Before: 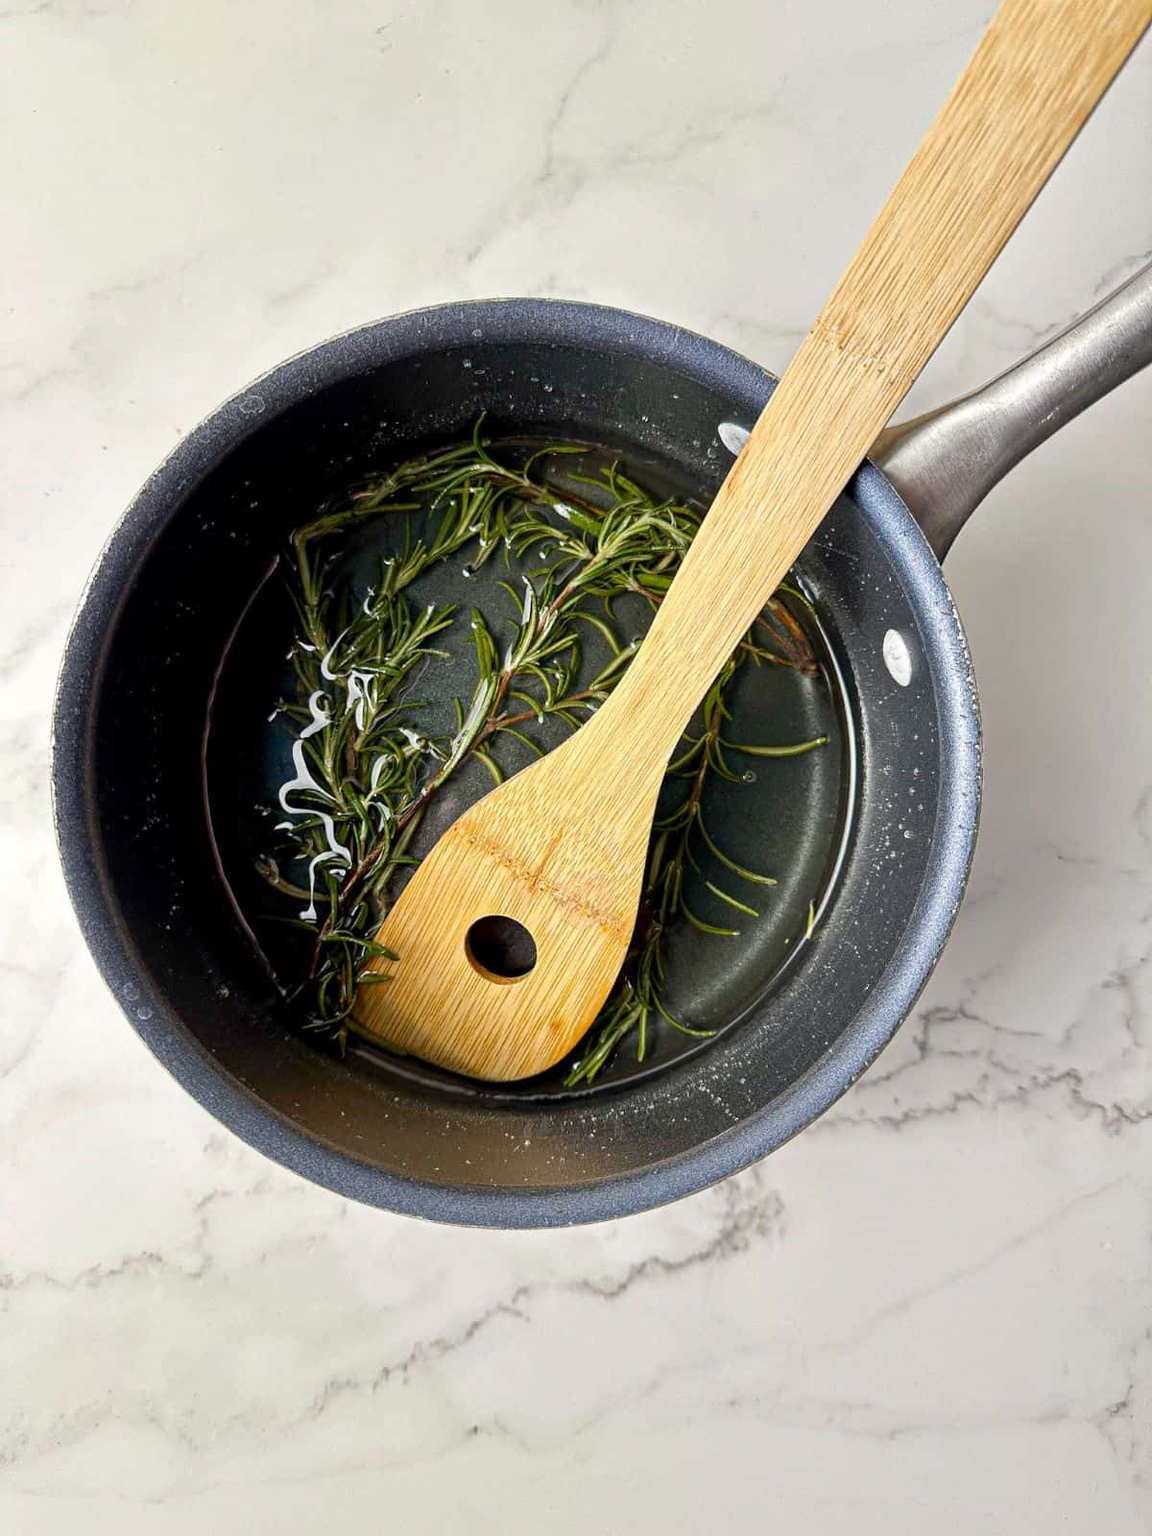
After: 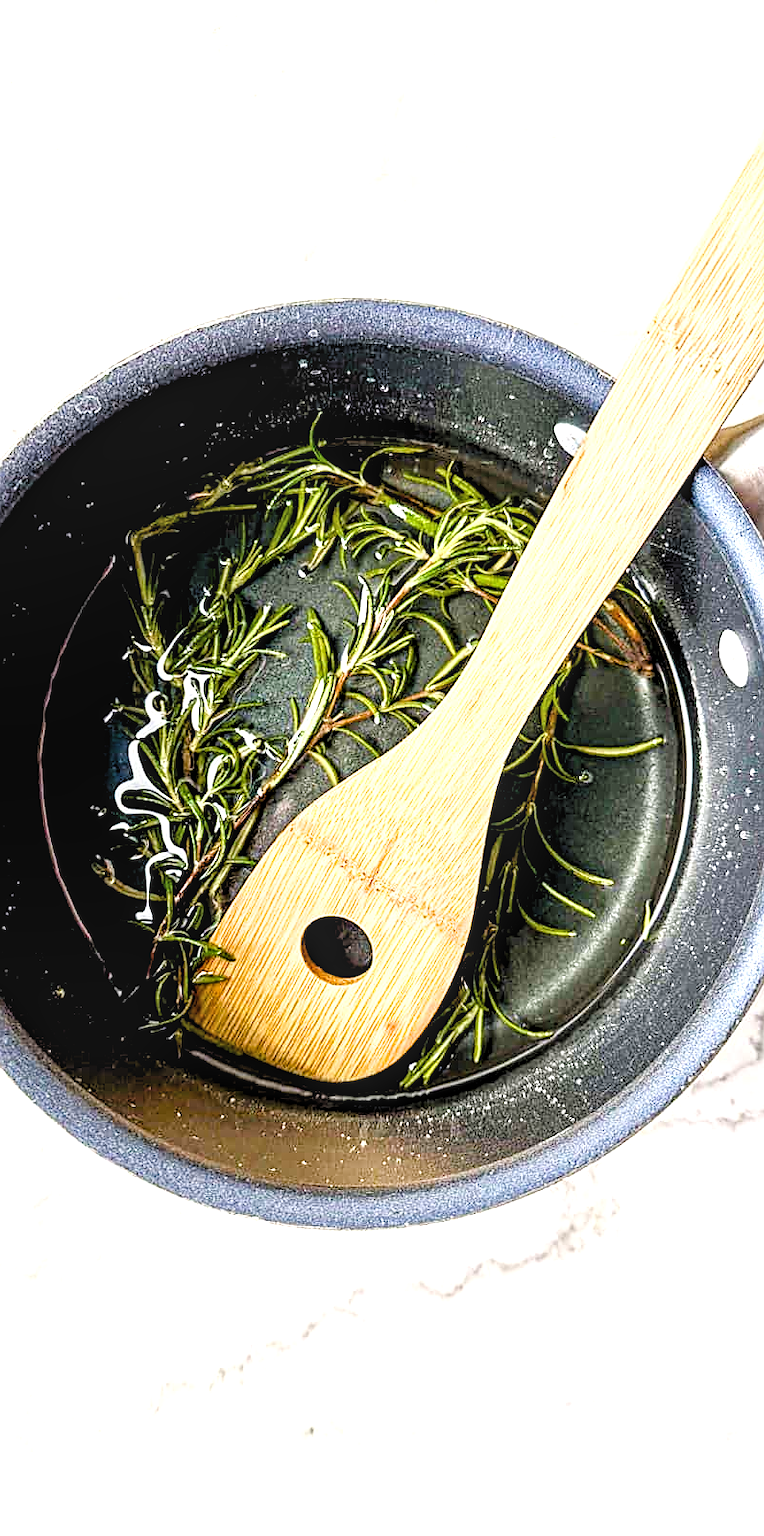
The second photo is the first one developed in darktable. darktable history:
crop and rotate: left 14.316%, right 19.324%
filmic rgb: black relative exposure -7.77 EV, white relative exposure 4.43 EV, target black luminance 0%, hardness 3.75, latitude 50.81%, contrast 1.076, highlights saturation mix 8.66%, shadows ↔ highlights balance -0.269%
sharpen: amount 0.548
exposure: exposure 1.209 EV, compensate highlight preservation false
levels: levels [0.055, 0.477, 0.9]
color balance rgb: highlights gain › chroma 0.241%, highlights gain › hue 332.12°, linear chroma grading › mid-tones 7.36%, perceptual saturation grading › global saturation 20%, perceptual saturation grading › highlights -25.529%, perceptual saturation grading › shadows 25.508%, global vibrance 14.589%
local contrast: detail 130%
